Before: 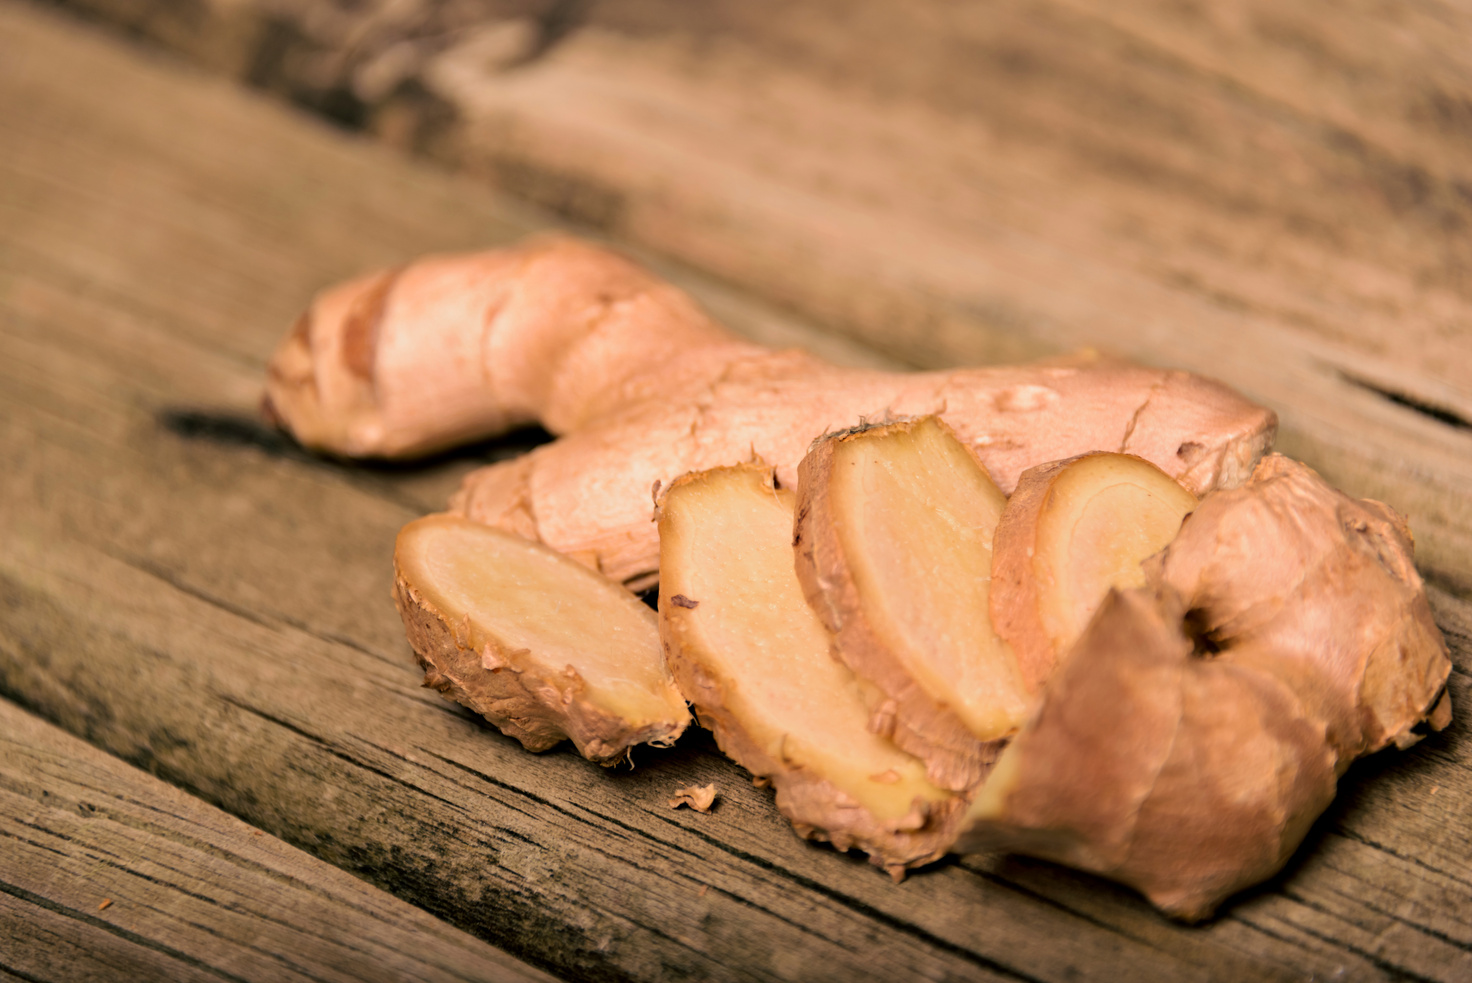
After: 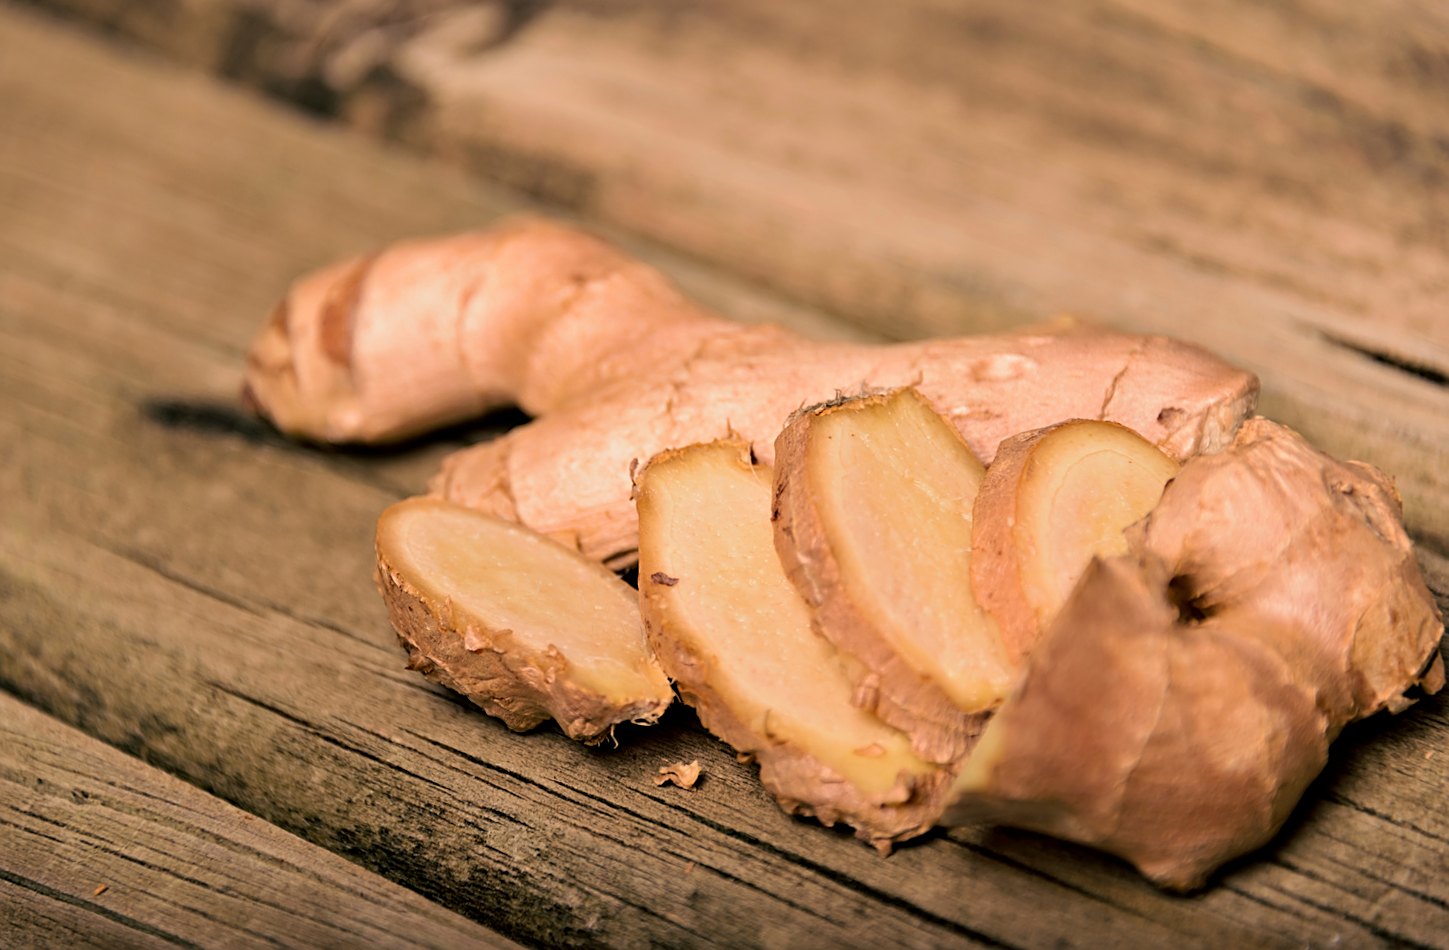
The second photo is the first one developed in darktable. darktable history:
sharpen: on, module defaults
rotate and perspective: rotation -1.32°, lens shift (horizontal) -0.031, crop left 0.015, crop right 0.985, crop top 0.047, crop bottom 0.982
